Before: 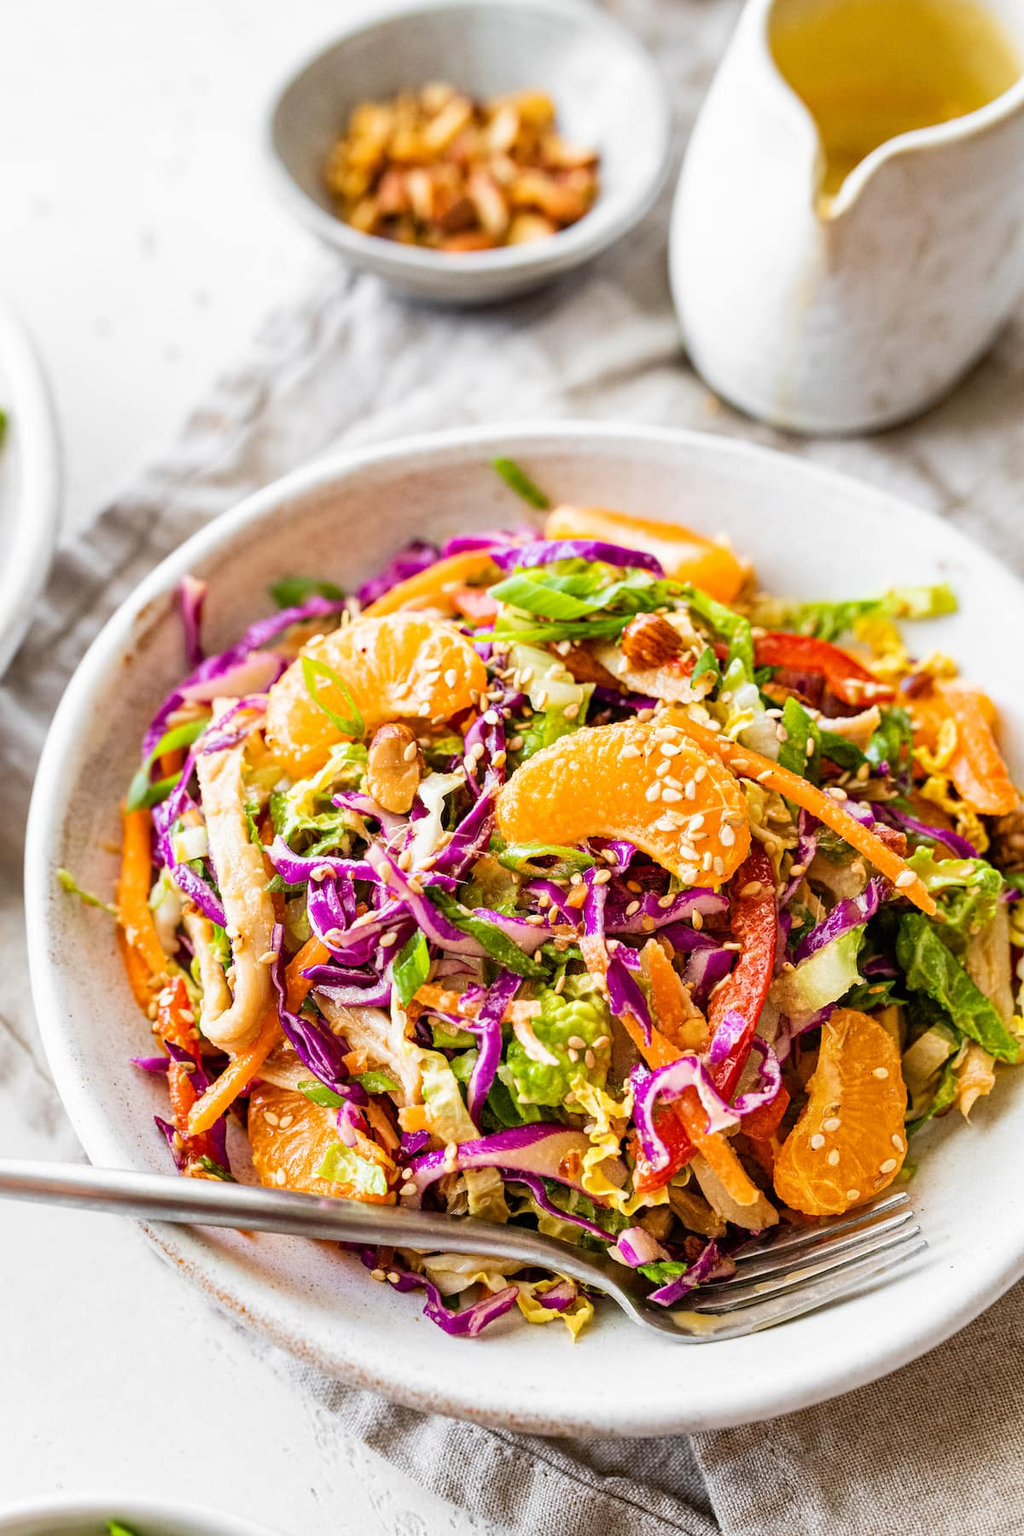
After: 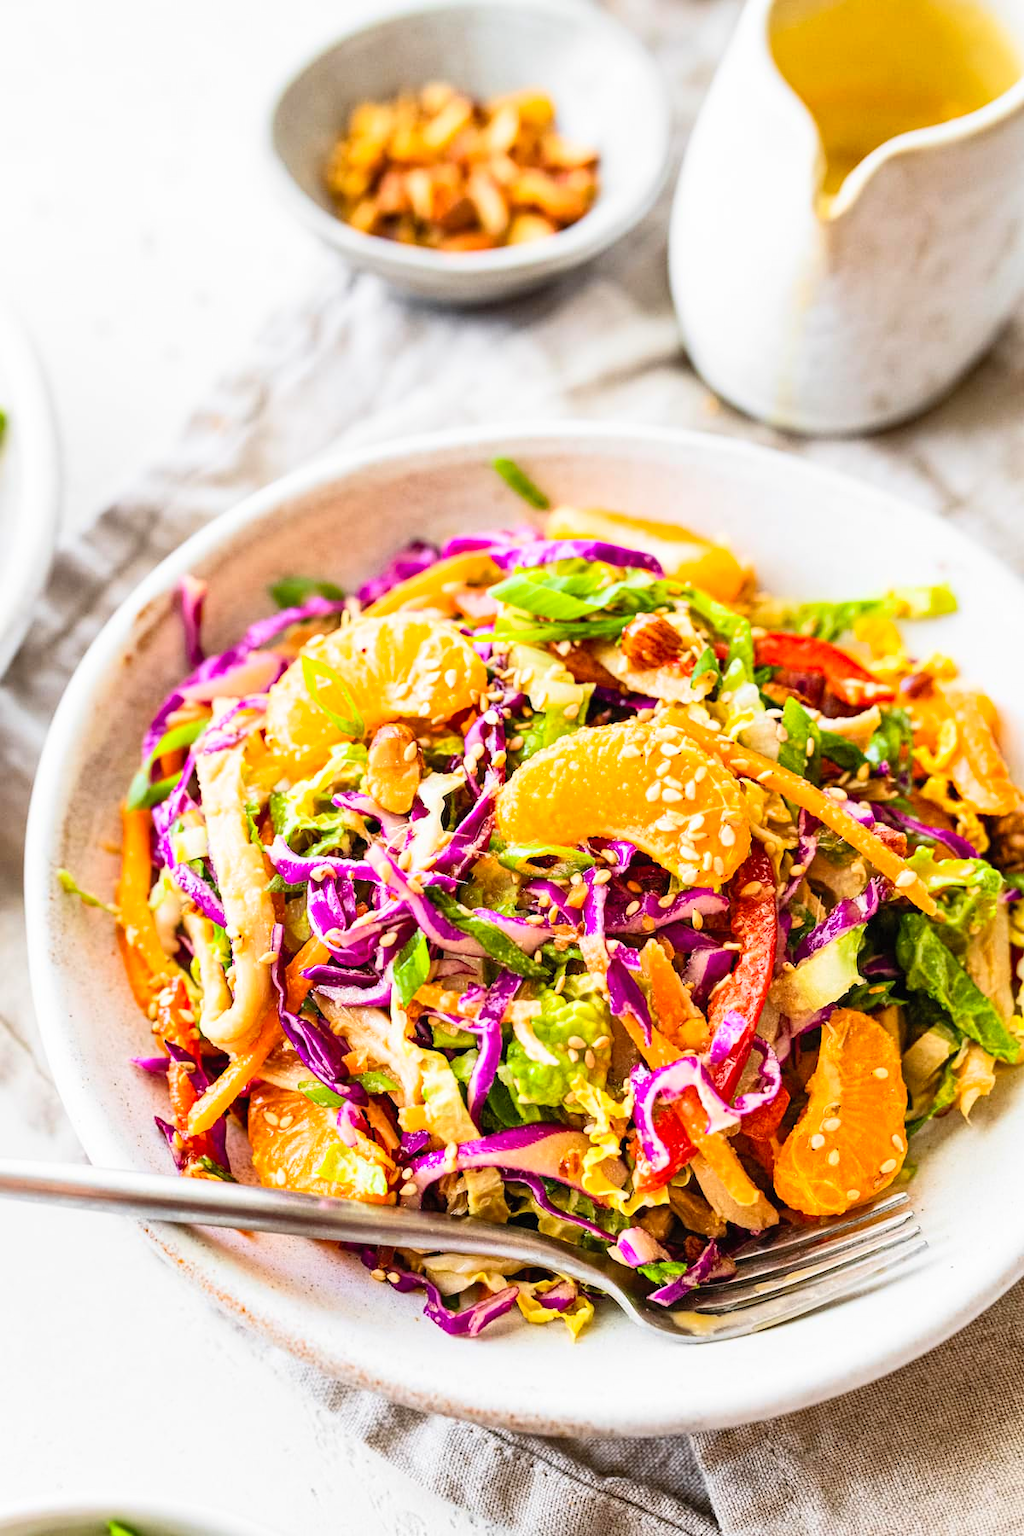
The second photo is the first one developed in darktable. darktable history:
contrast brightness saturation: contrast 0.199, brightness 0.157, saturation 0.228
